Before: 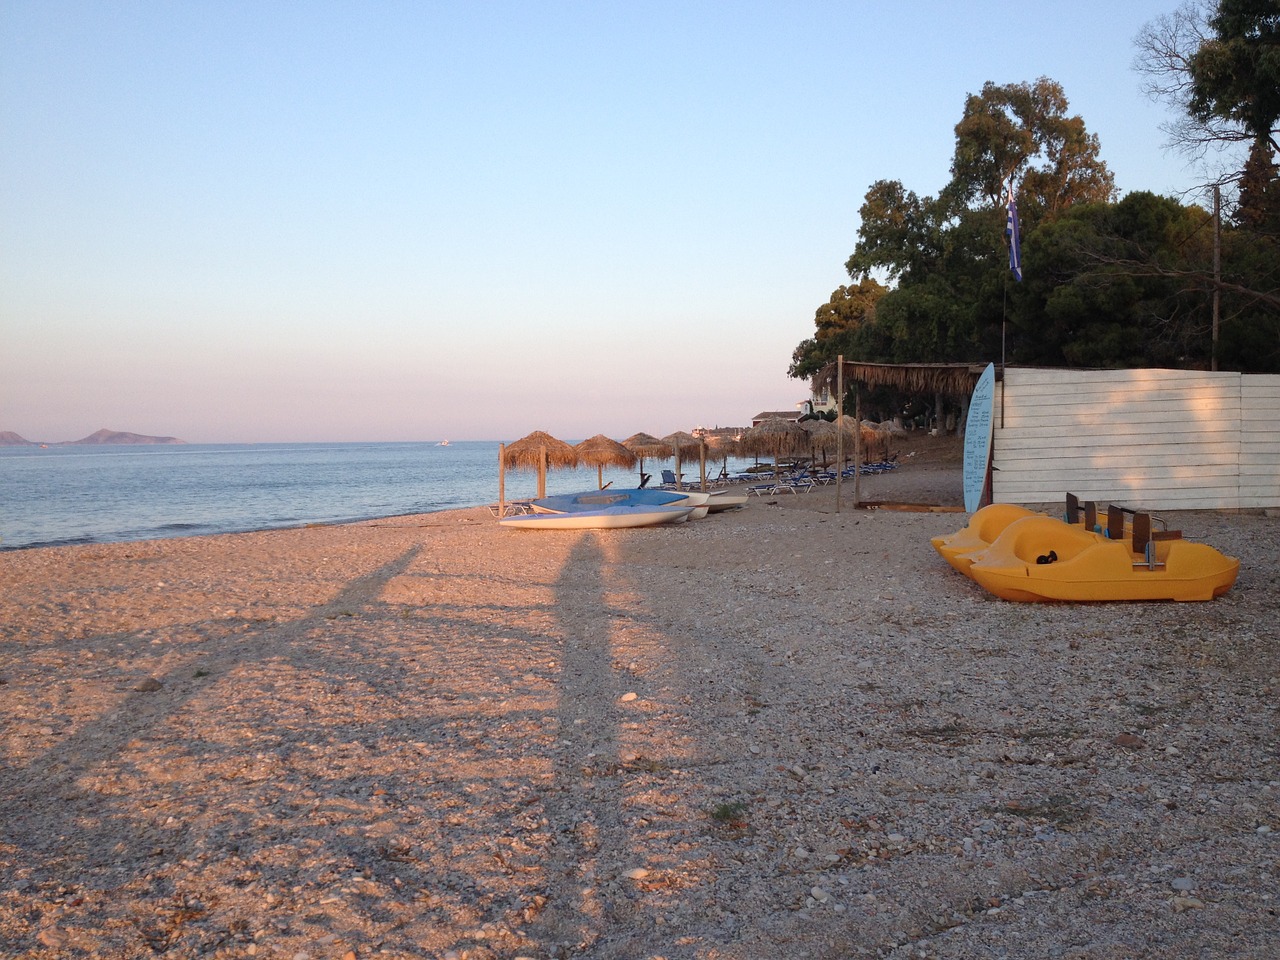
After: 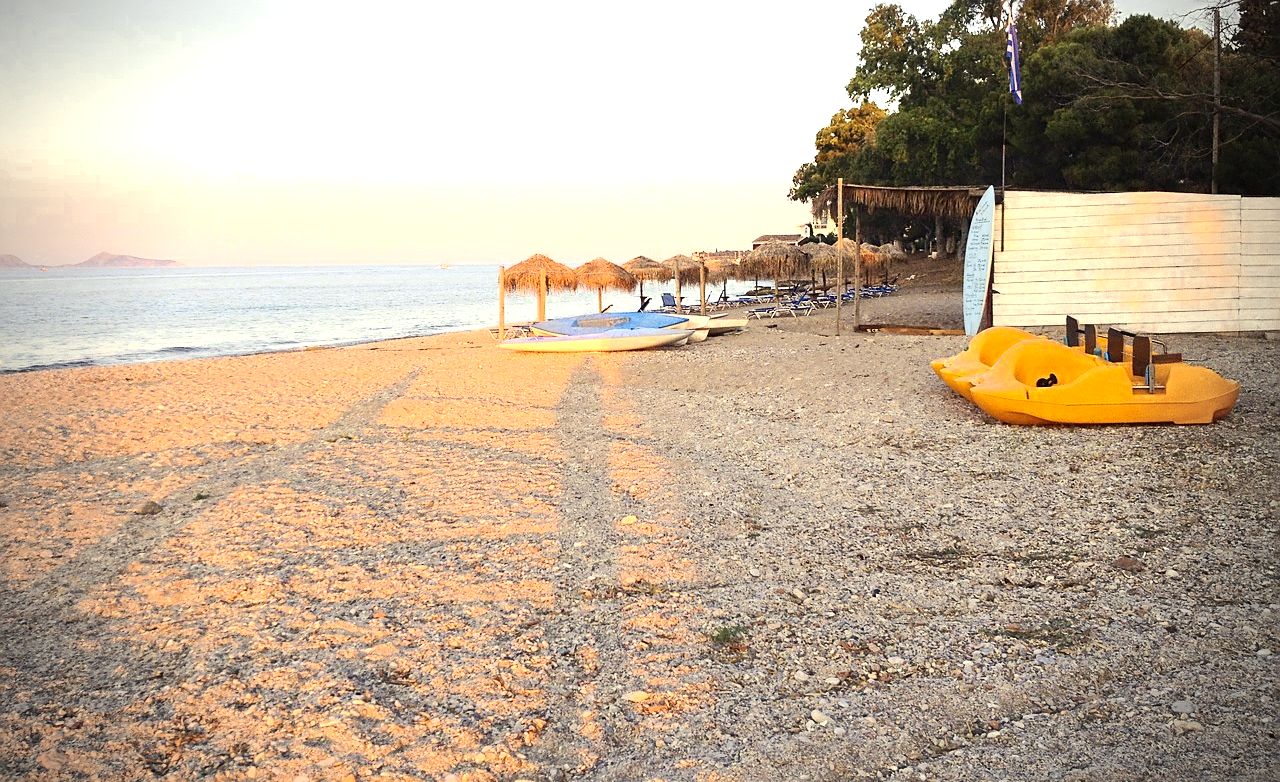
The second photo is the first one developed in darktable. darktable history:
crop and rotate: top 18.507%
vignetting: fall-off start 75%, brightness -0.692, width/height ratio 1.084
exposure: black level correction 0, exposure 1.1 EV, compensate exposure bias true, compensate highlight preservation false
sharpen: radius 1.864, amount 0.398, threshold 1.271
contrast brightness saturation: contrast 0.24, brightness 0.09
color correction: highlights a* 1.39, highlights b* 17.83
color zones: curves: ch0 [(0, 0.485) (0.178, 0.476) (0.261, 0.623) (0.411, 0.403) (0.708, 0.603) (0.934, 0.412)]; ch1 [(0.003, 0.485) (0.149, 0.496) (0.229, 0.584) (0.326, 0.551) (0.484, 0.262) (0.757, 0.643)]
